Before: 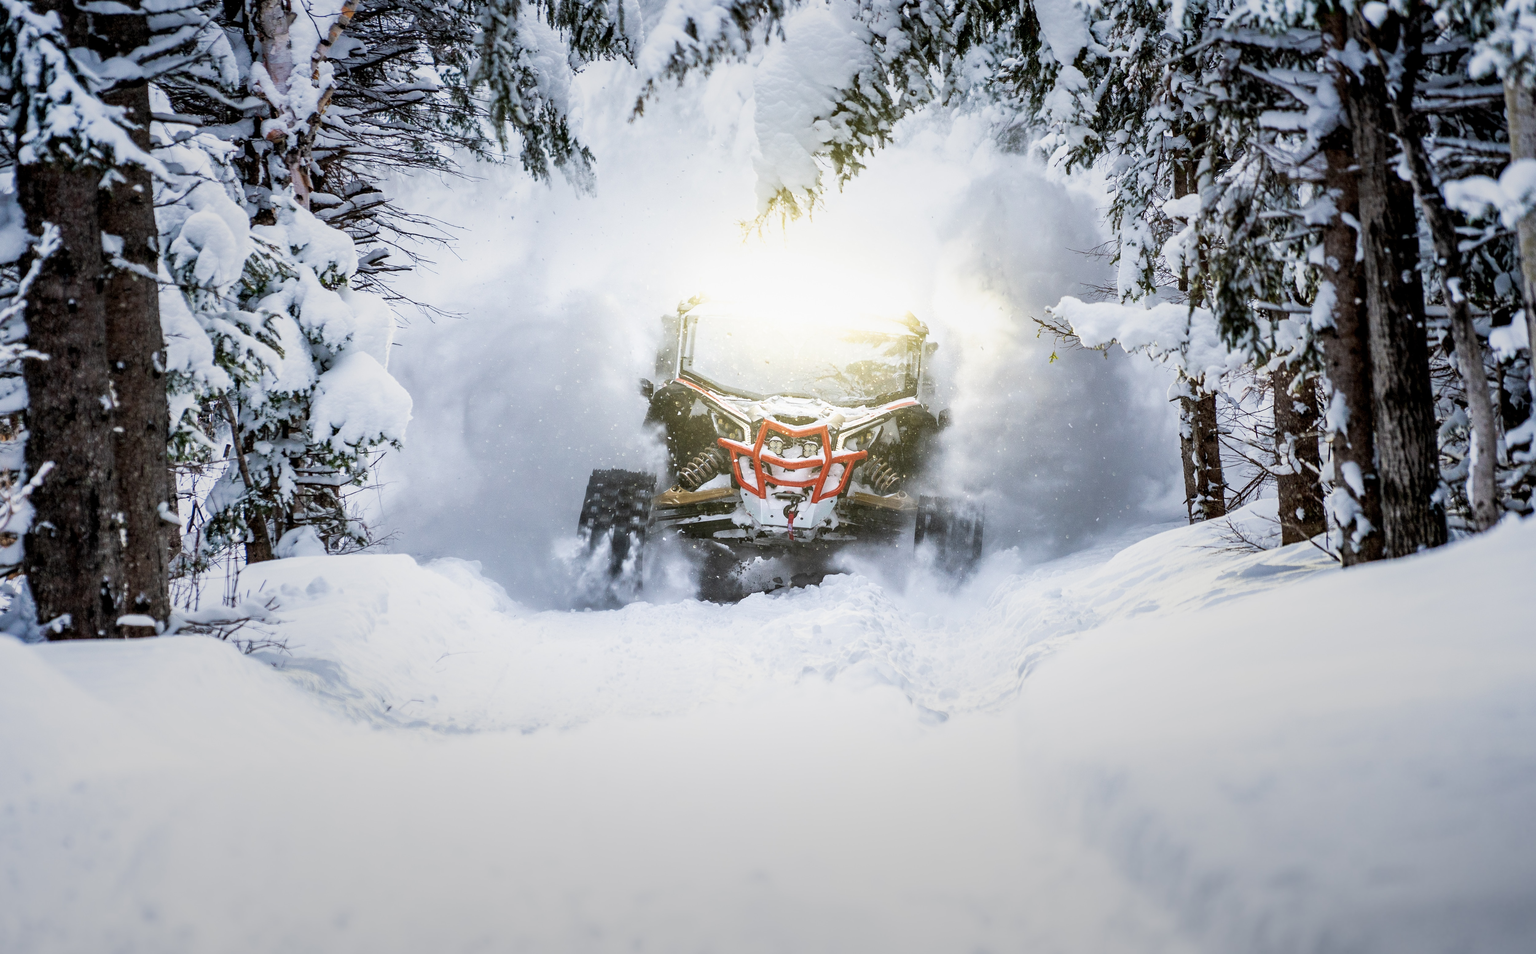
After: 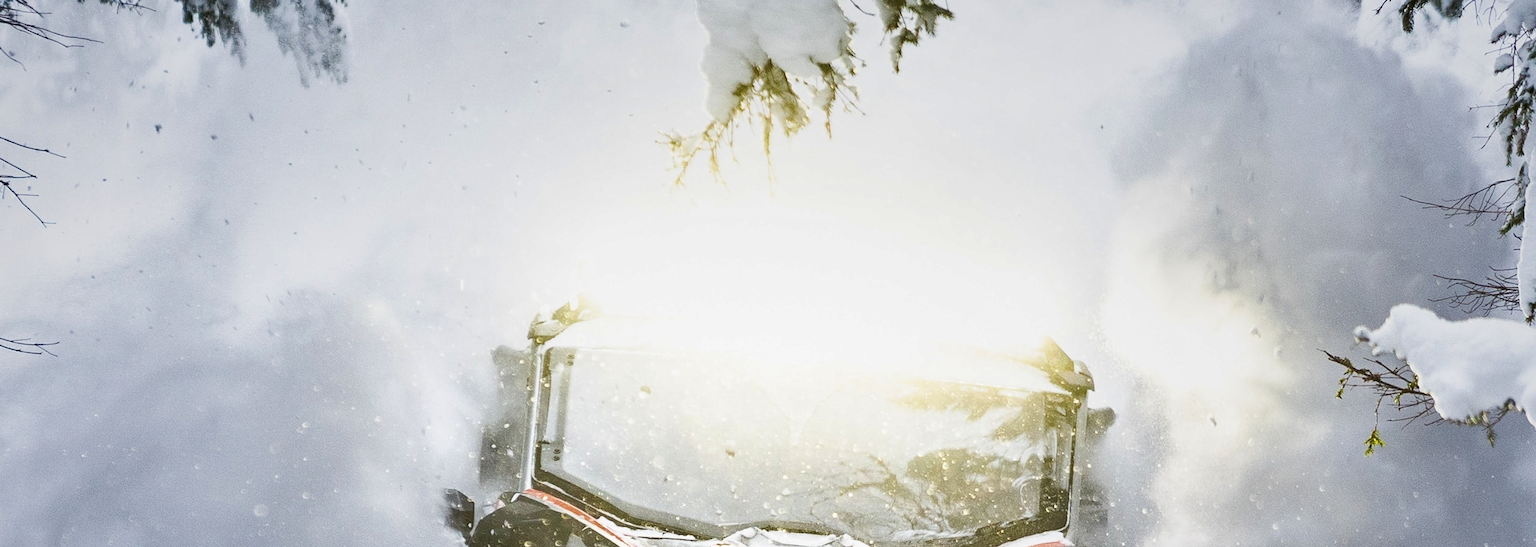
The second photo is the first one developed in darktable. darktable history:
crop: left 28.805%, top 16.87%, right 26.703%, bottom 57.575%
shadows and highlights: low approximation 0.01, soften with gaussian
